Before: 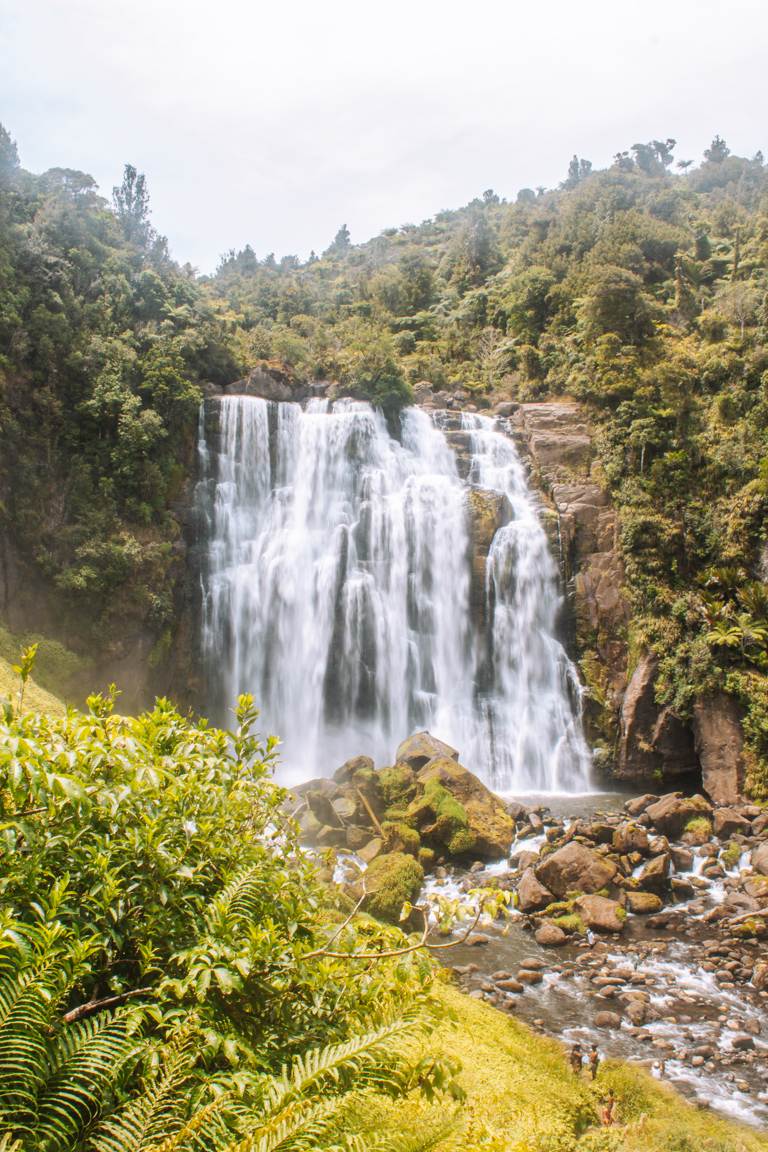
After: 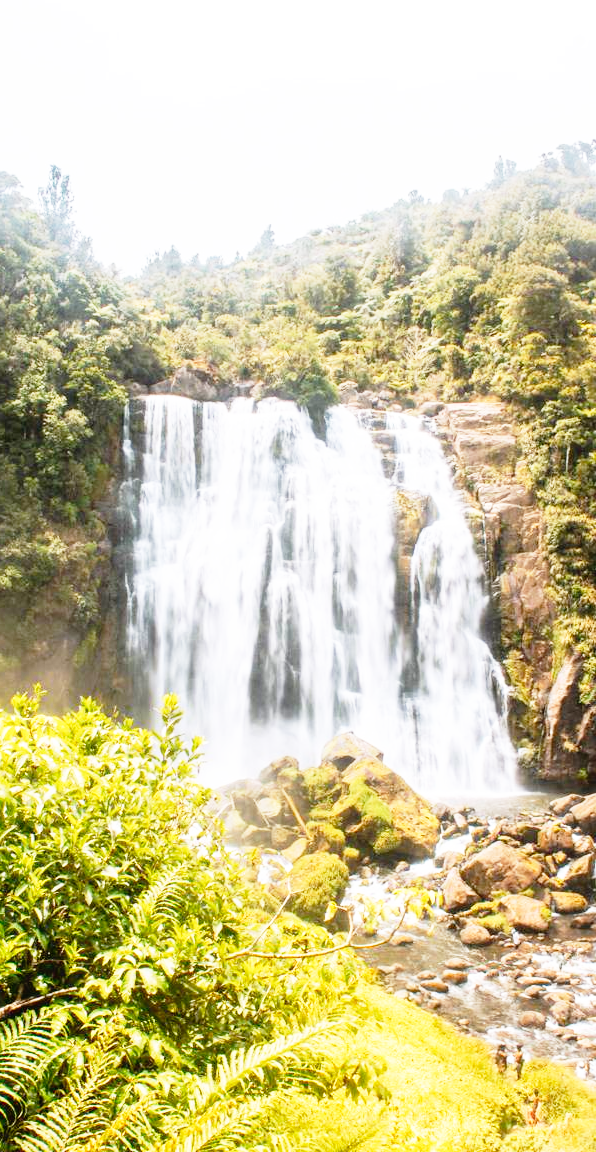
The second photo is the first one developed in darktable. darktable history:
base curve: curves: ch0 [(0, 0) (0.012, 0.01) (0.073, 0.168) (0.31, 0.711) (0.645, 0.957) (1, 1)], preserve colors none
crop: left 9.855%, right 12.503%
